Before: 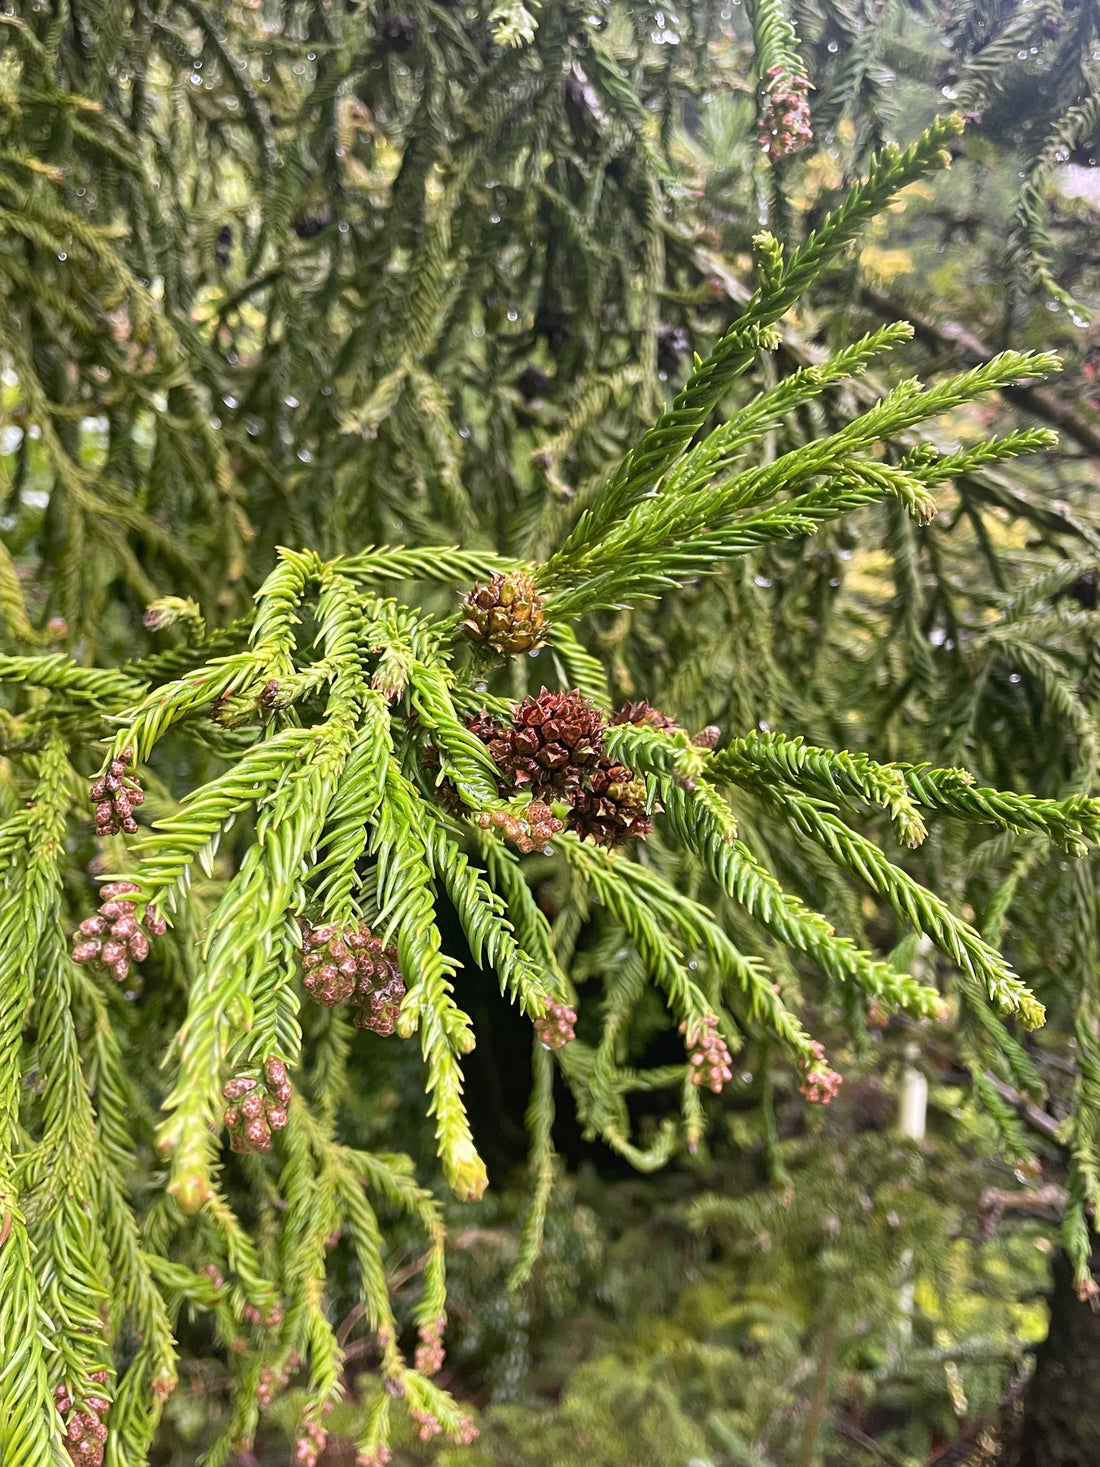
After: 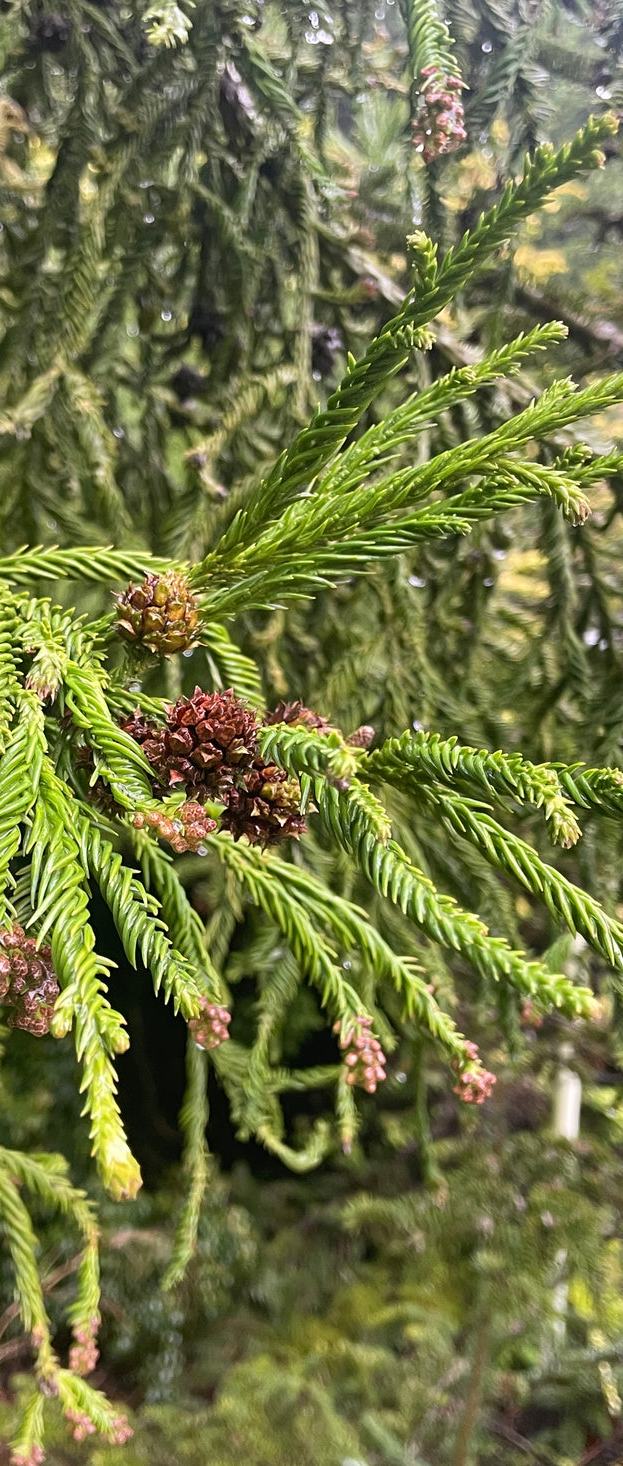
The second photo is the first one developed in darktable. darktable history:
crop: left 31.458%, top 0%, right 11.876%
